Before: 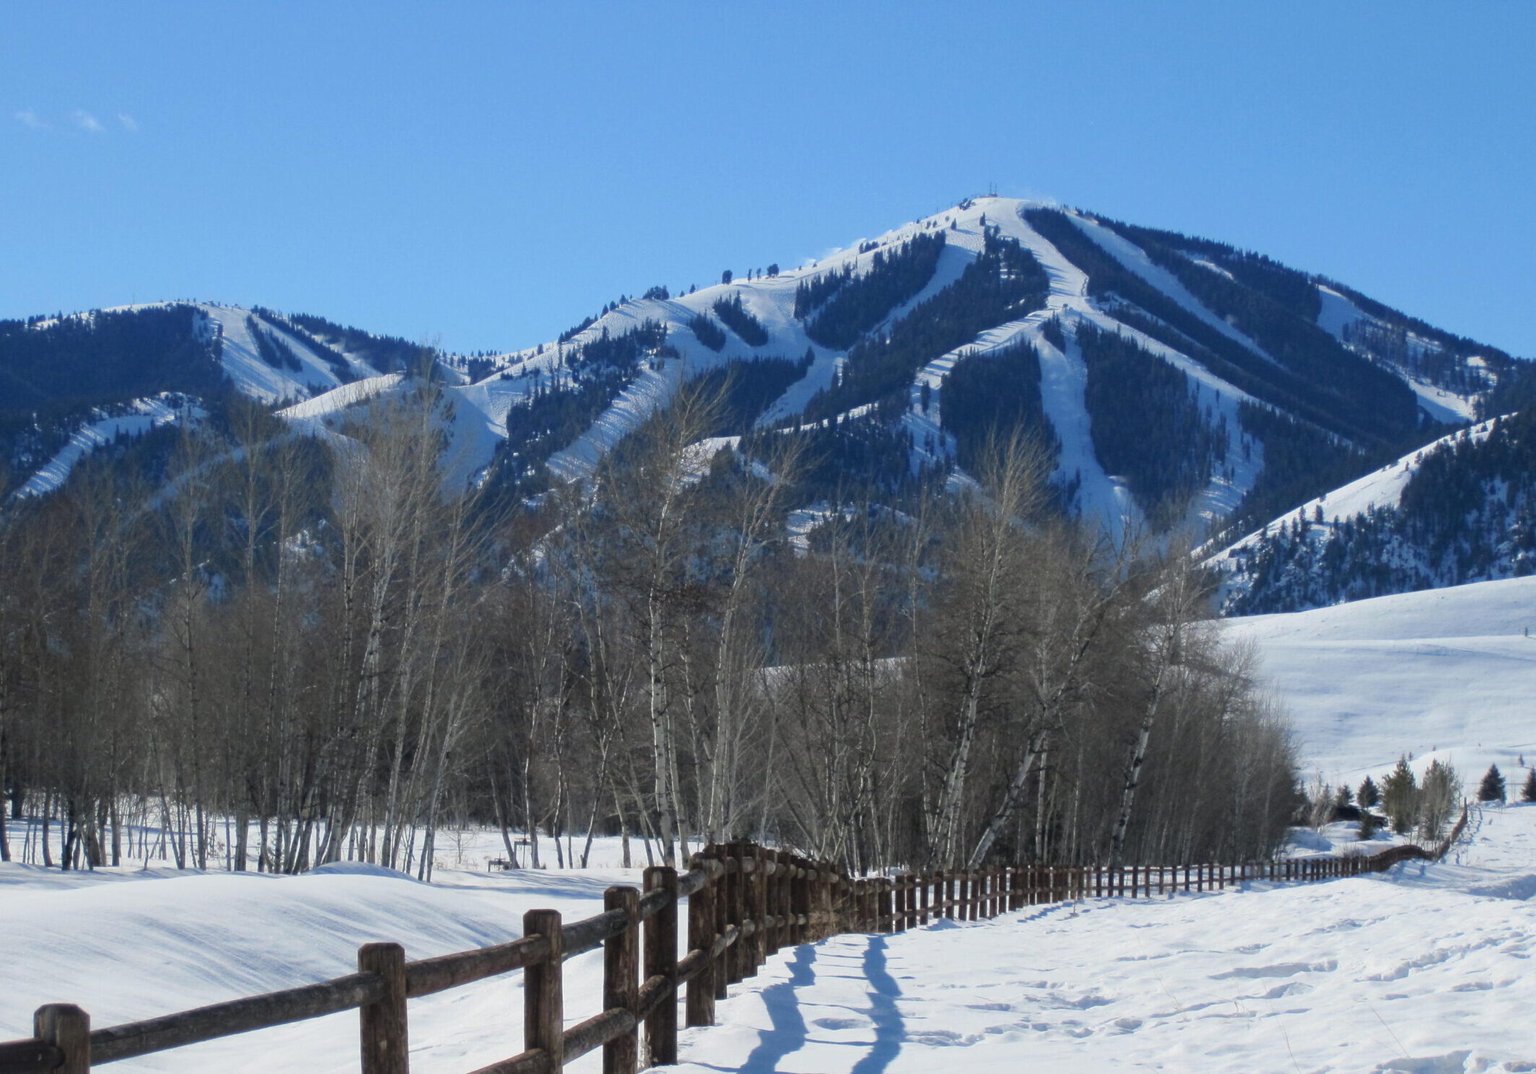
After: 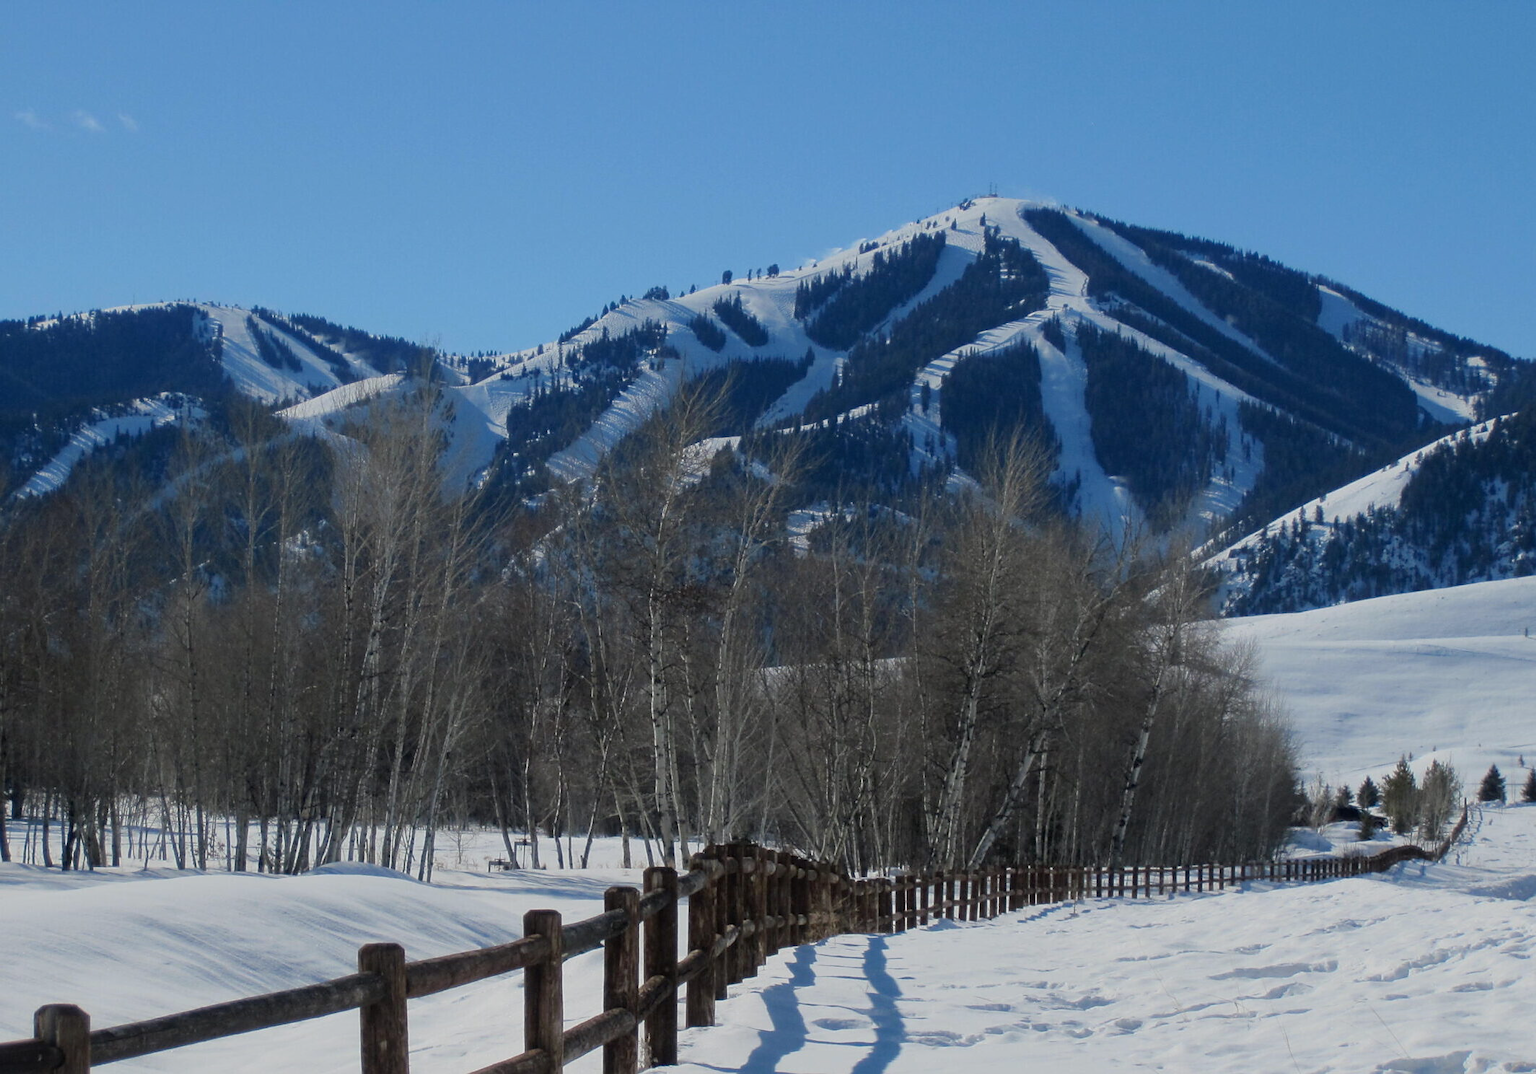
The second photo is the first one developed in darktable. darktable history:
exposure: exposure -0.462 EV, compensate highlight preservation false
sharpen: radius 1.559, amount 0.373, threshold 1.271
